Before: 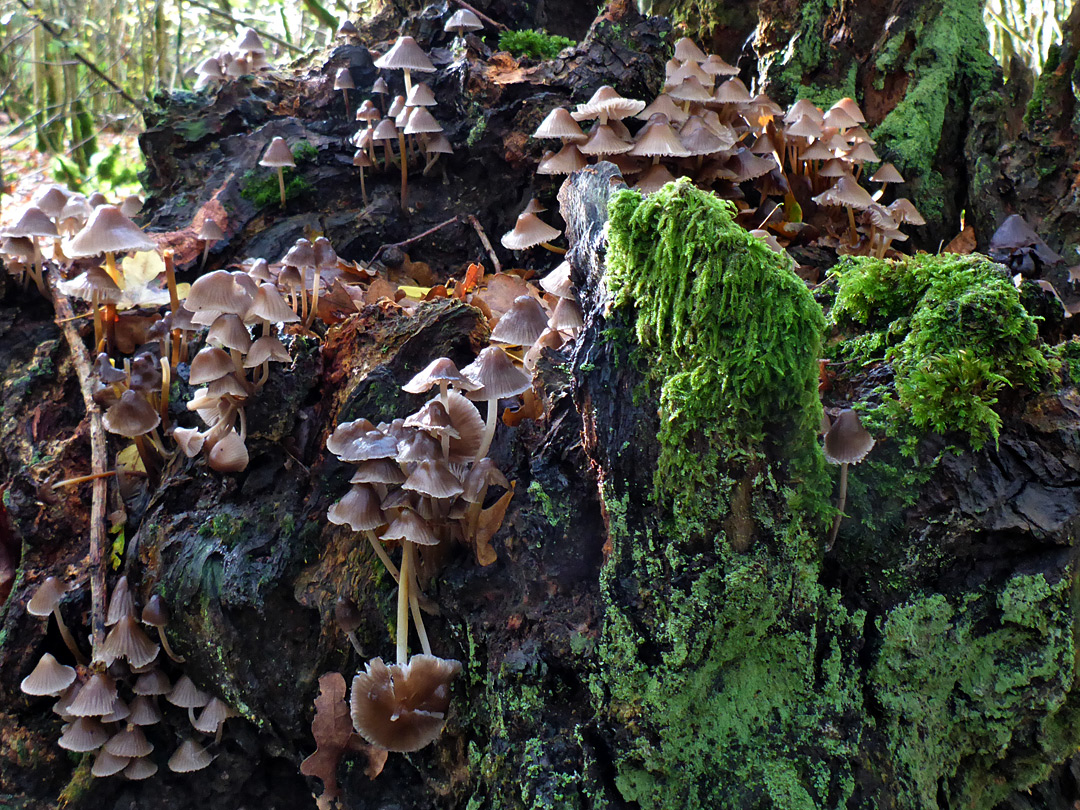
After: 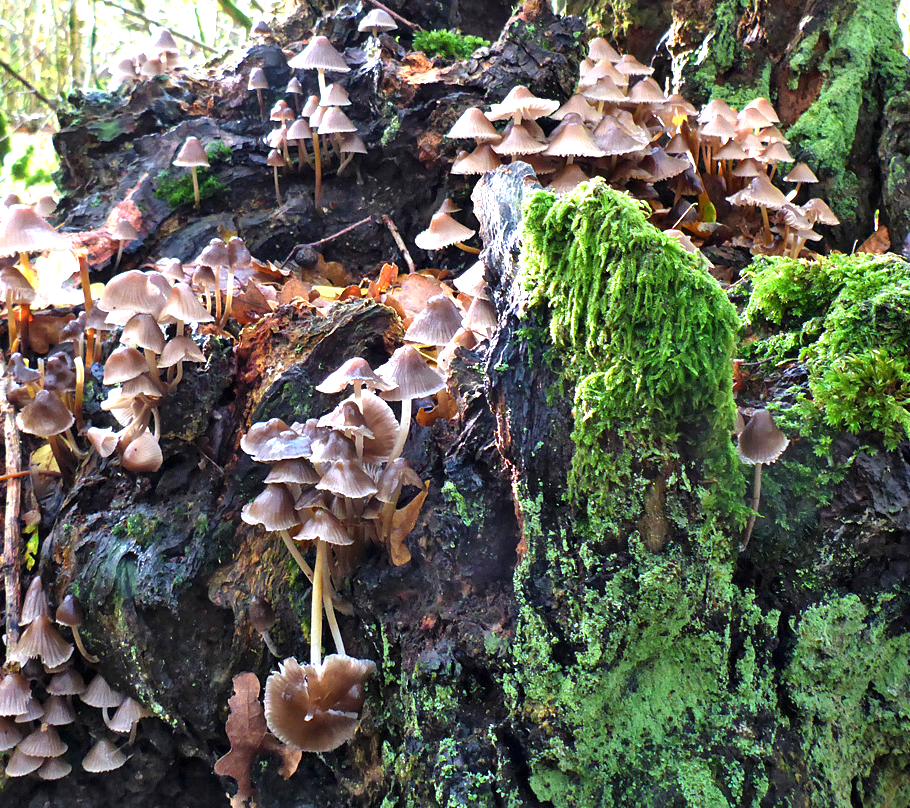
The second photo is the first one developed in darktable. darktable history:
crop: left 7.99%, right 7.371%
tone equalizer: edges refinement/feathering 500, mask exposure compensation -1.57 EV, preserve details no
exposure: black level correction 0, exposure 1.2 EV, compensate highlight preservation false
